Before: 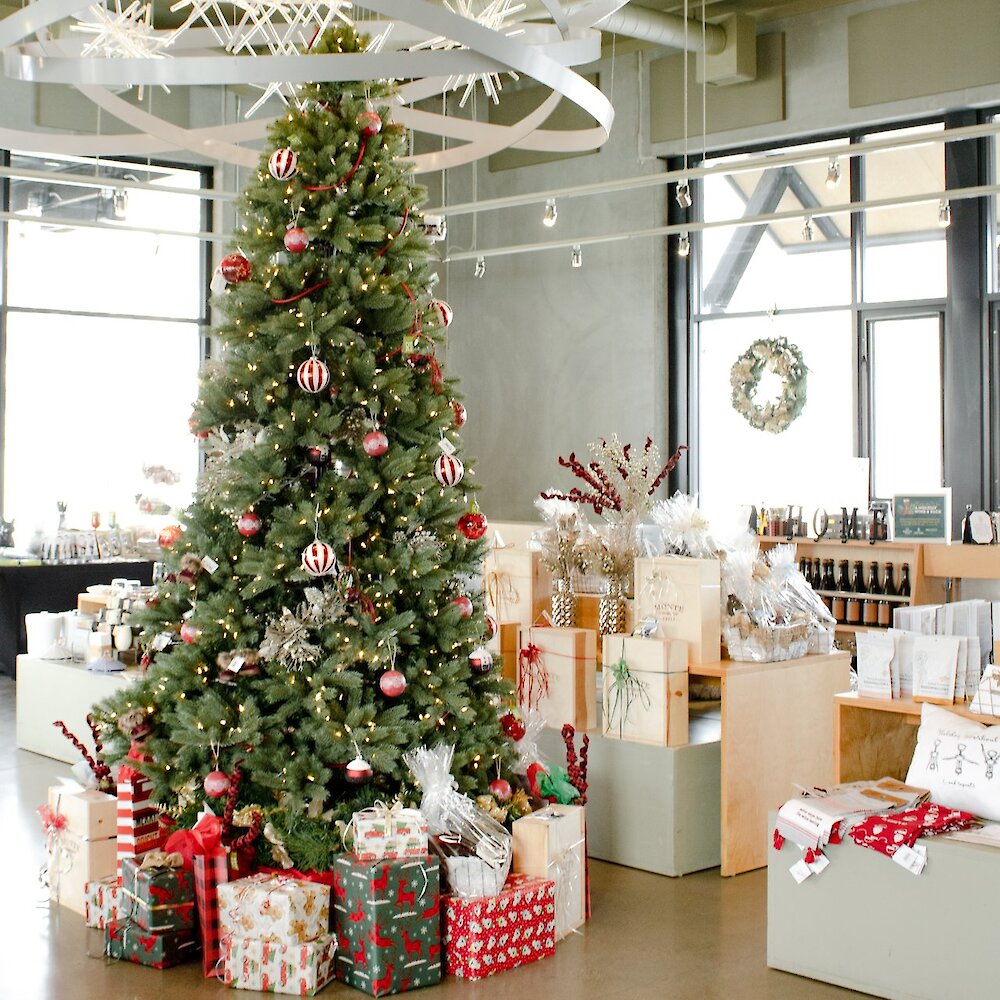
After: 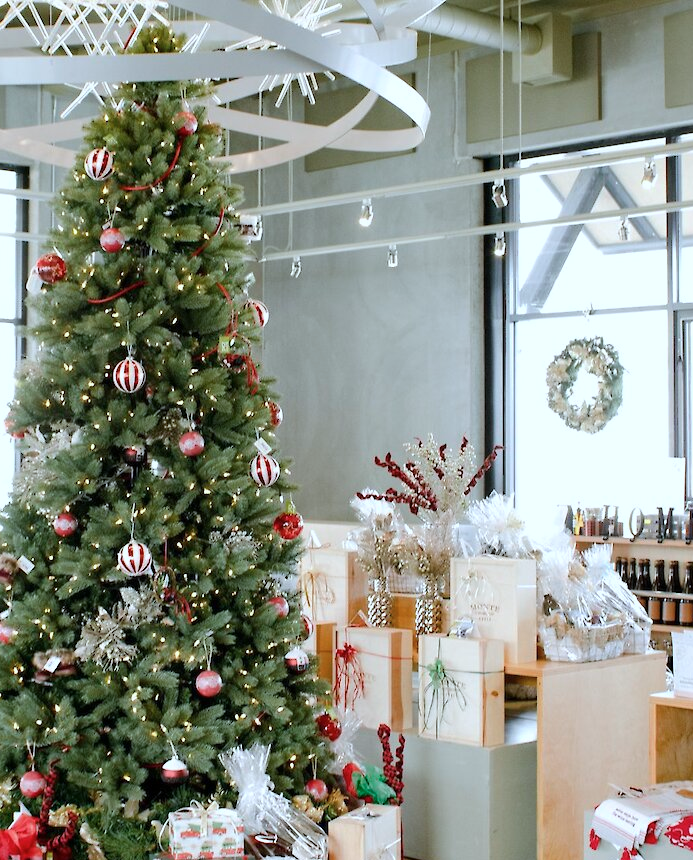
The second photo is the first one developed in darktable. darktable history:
color calibration: x 0.37, y 0.382, temperature 4313.32 K
crop: left 18.479%, right 12.2%, bottom 13.971%
